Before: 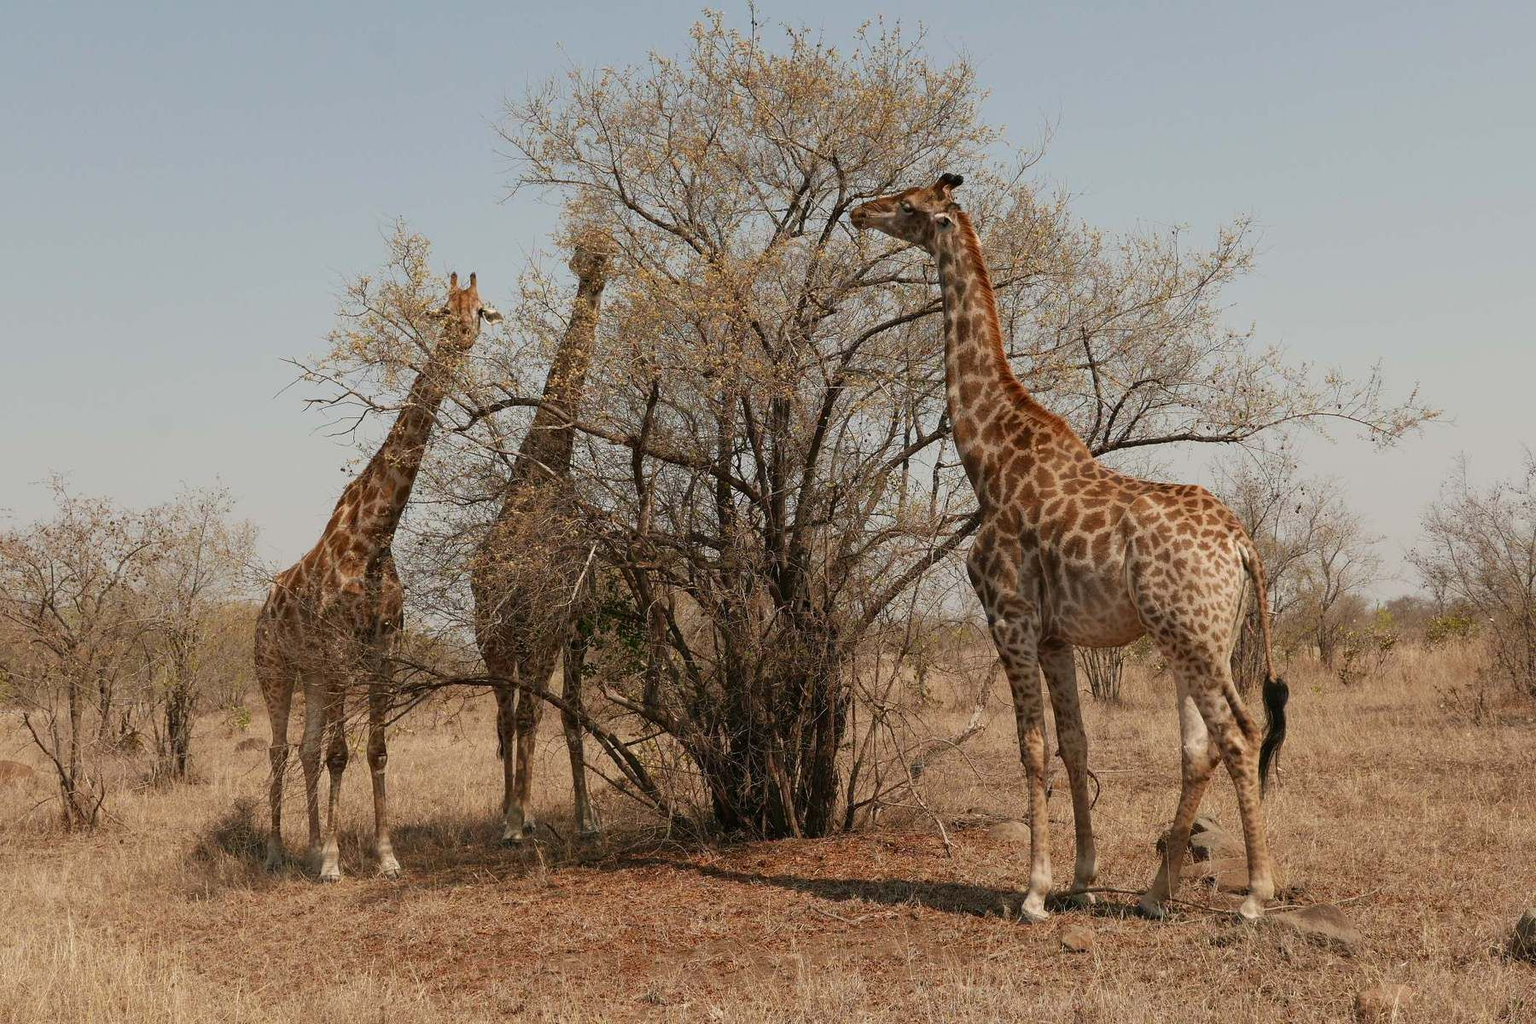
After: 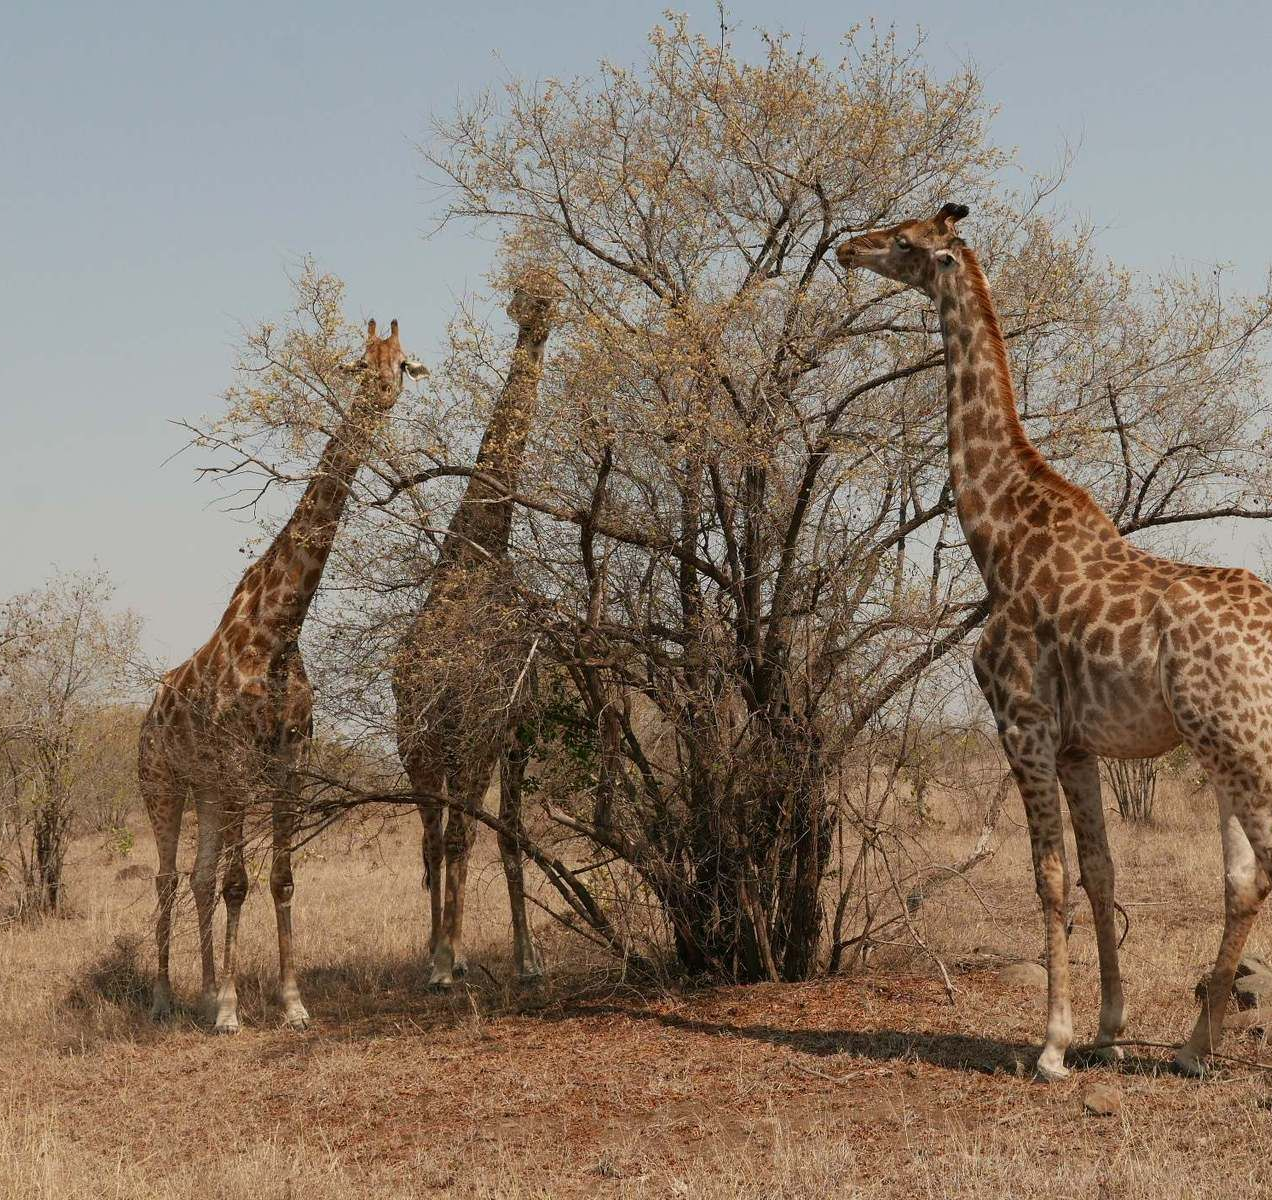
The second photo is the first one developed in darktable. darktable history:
crop and rotate: left 8.934%, right 20.394%
